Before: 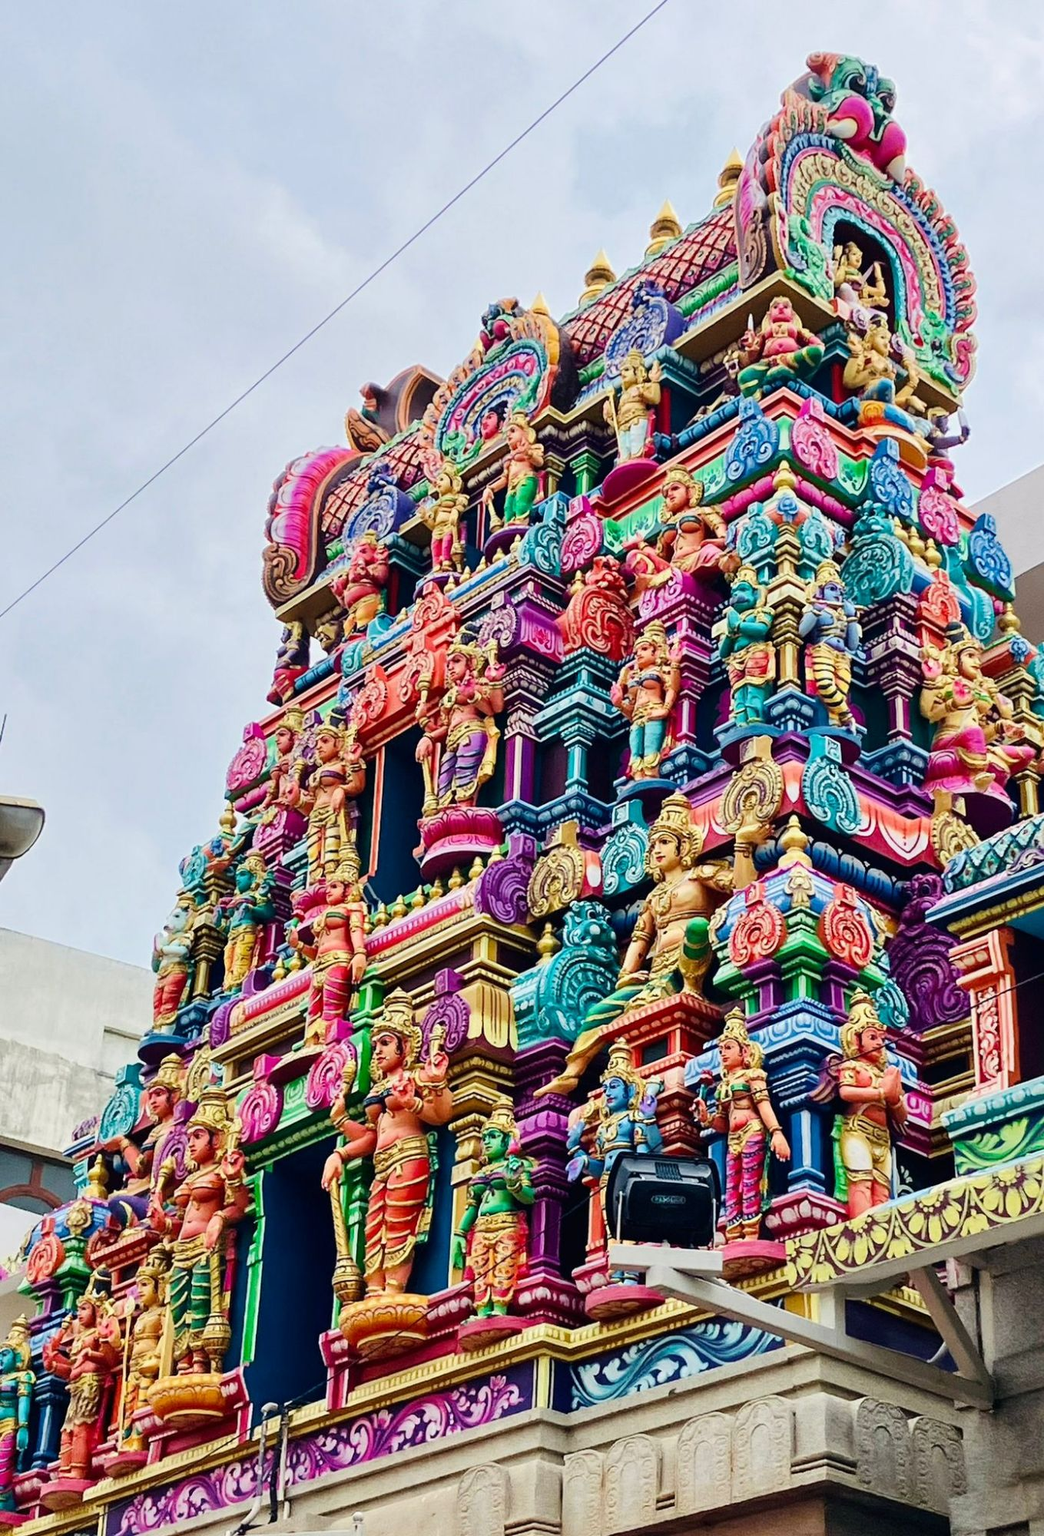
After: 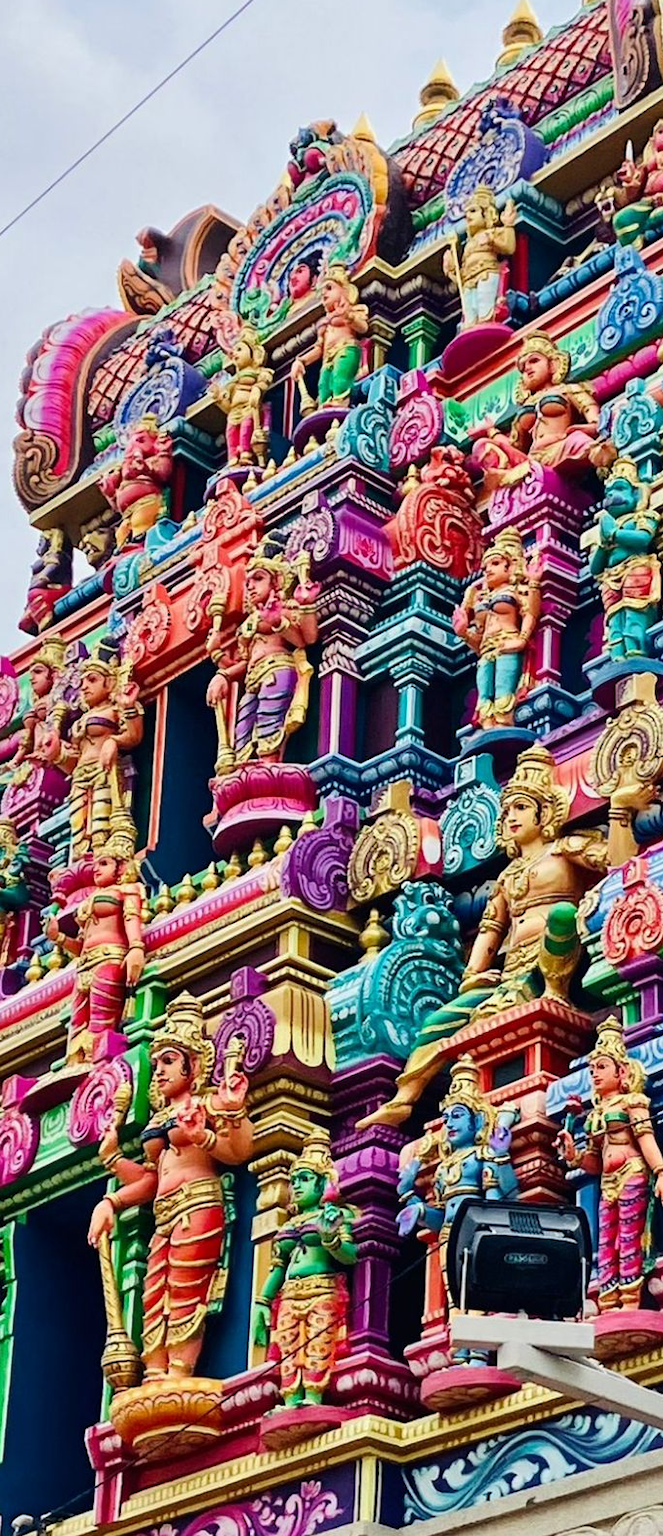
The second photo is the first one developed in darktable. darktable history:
crop and rotate: angle 0.015°, left 24.195%, top 13.228%, right 25.426%, bottom 7.531%
